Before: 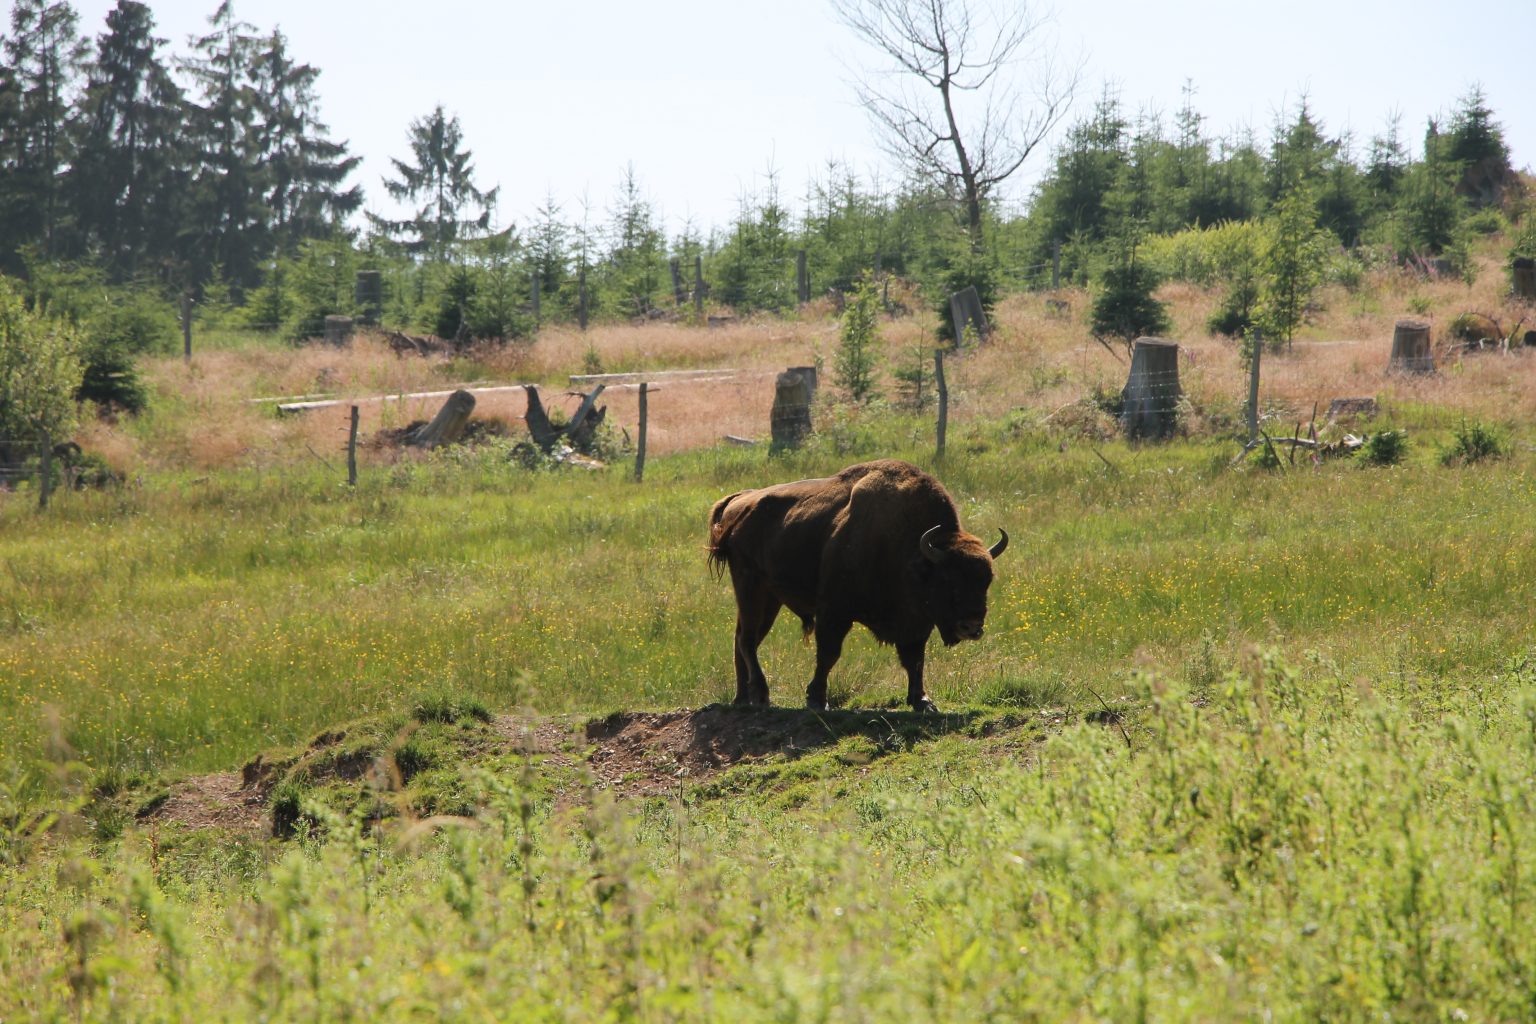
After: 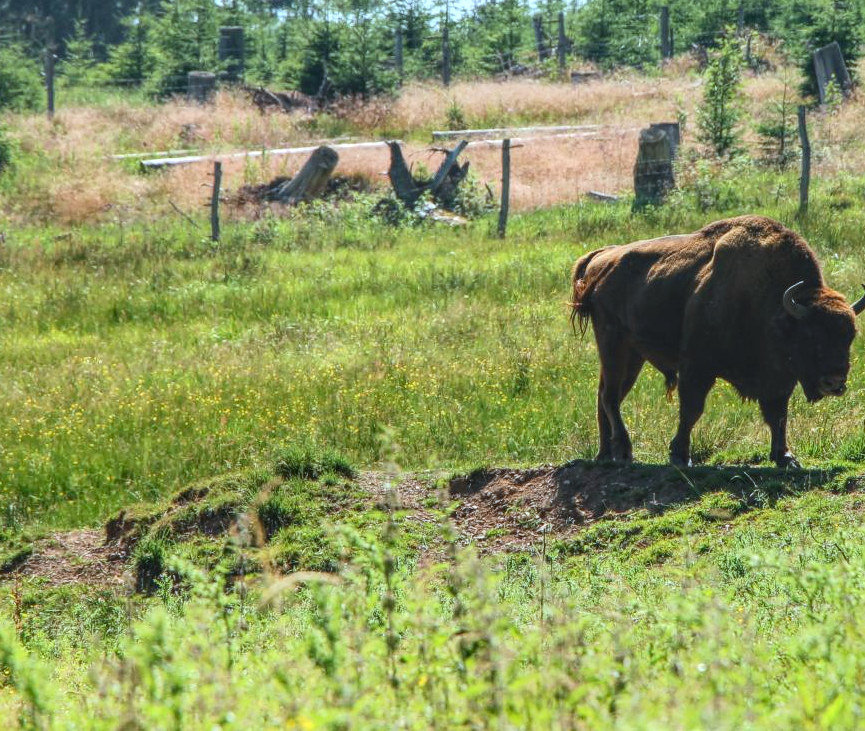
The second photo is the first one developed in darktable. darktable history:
crop: left 8.966%, top 23.852%, right 34.699%, bottom 4.703%
local contrast: highlights 74%, shadows 55%, detail 176%, midtone range 0.207
contrast brightness saturation: contrast 0.23, brightness 0.1, saturation 0.29
color calibration: illuminant F (fluorescent), F source F9 (Cool White Deluxe 4150 K) – high CRI, x 0.374, y 0.373, temperature 4158.34 K
